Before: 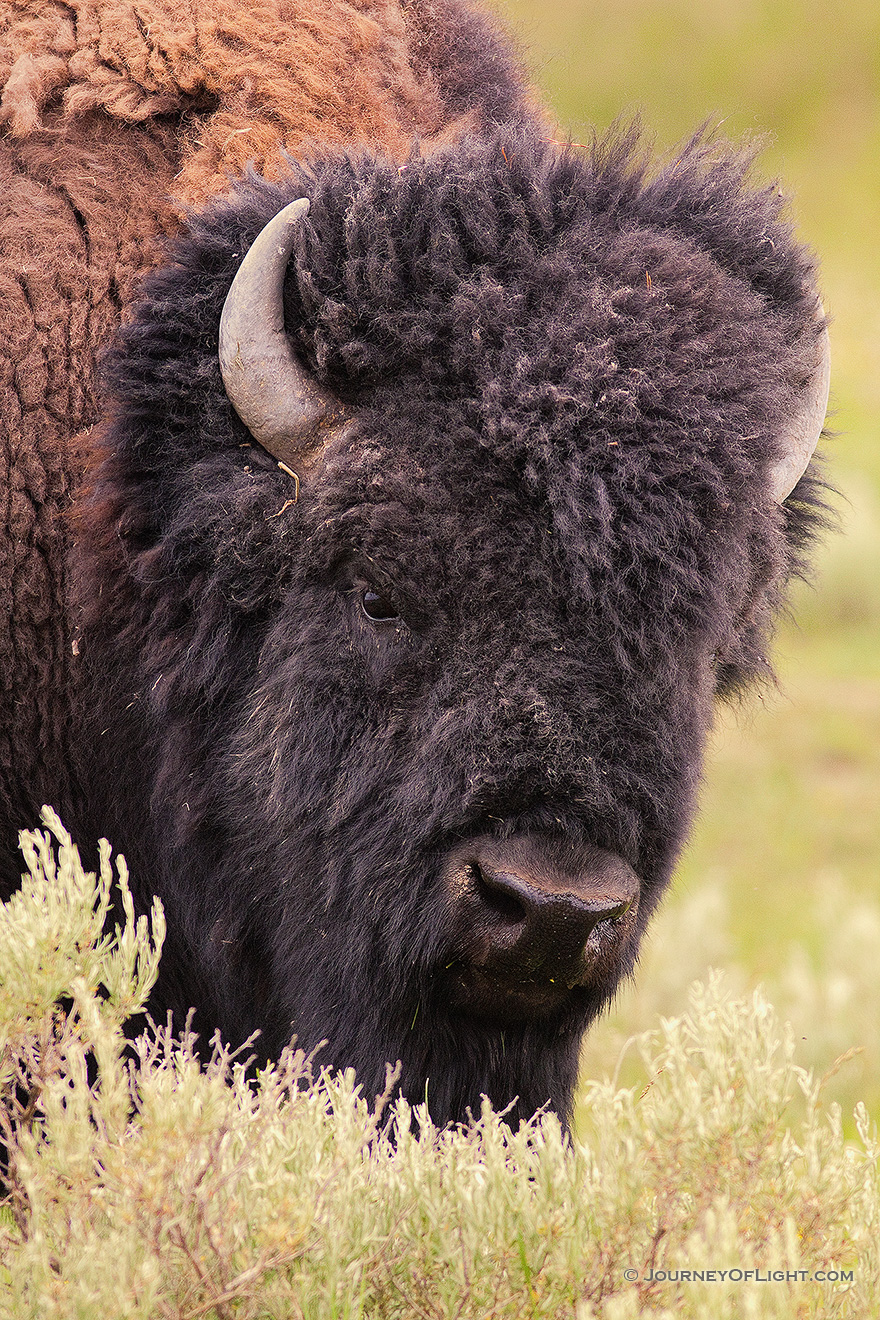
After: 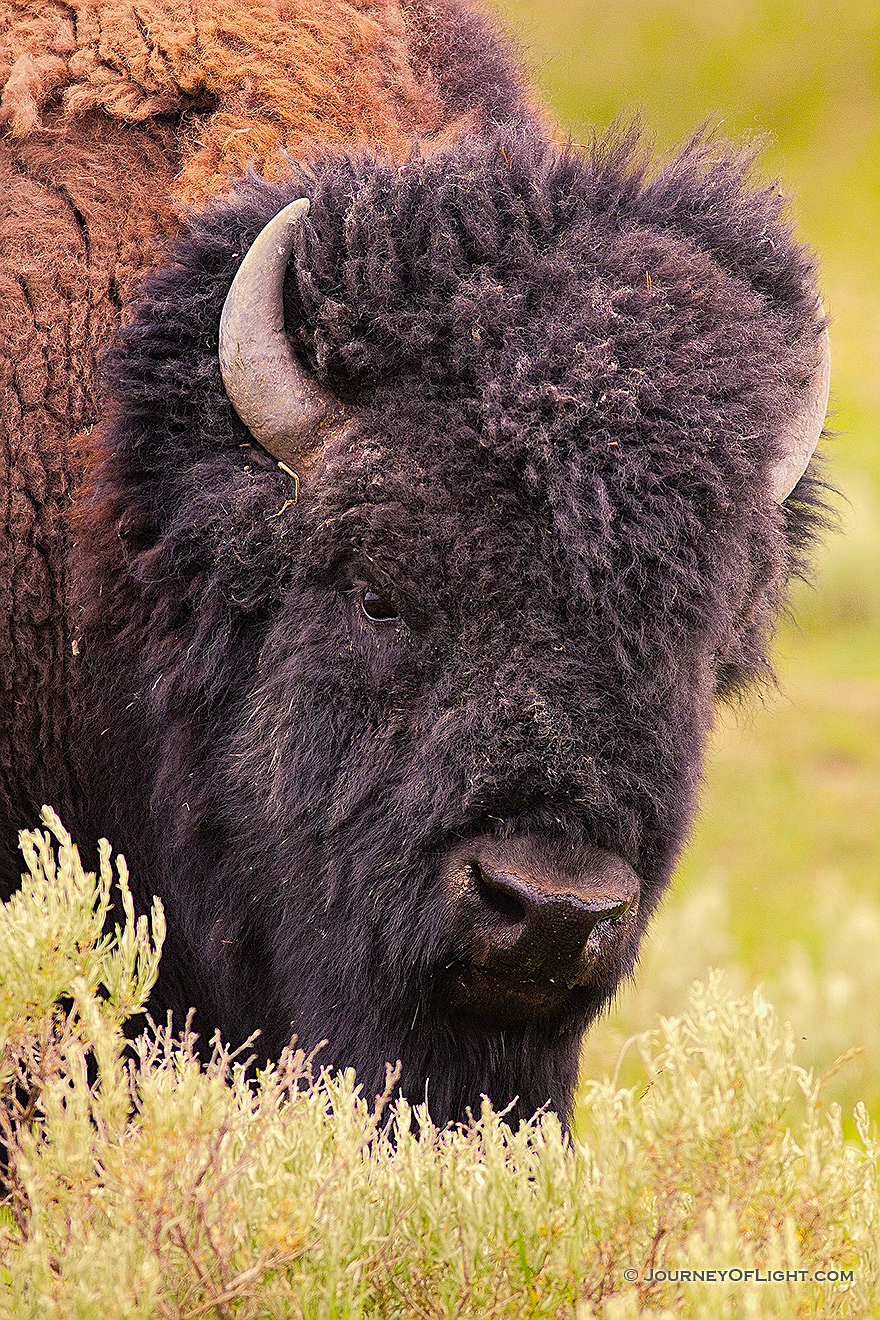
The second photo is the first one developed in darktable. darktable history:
color balance rgb: perceptual saturation grading › global saturation 19.883%, global vibrance 20%
sharpen: amount 0.495
